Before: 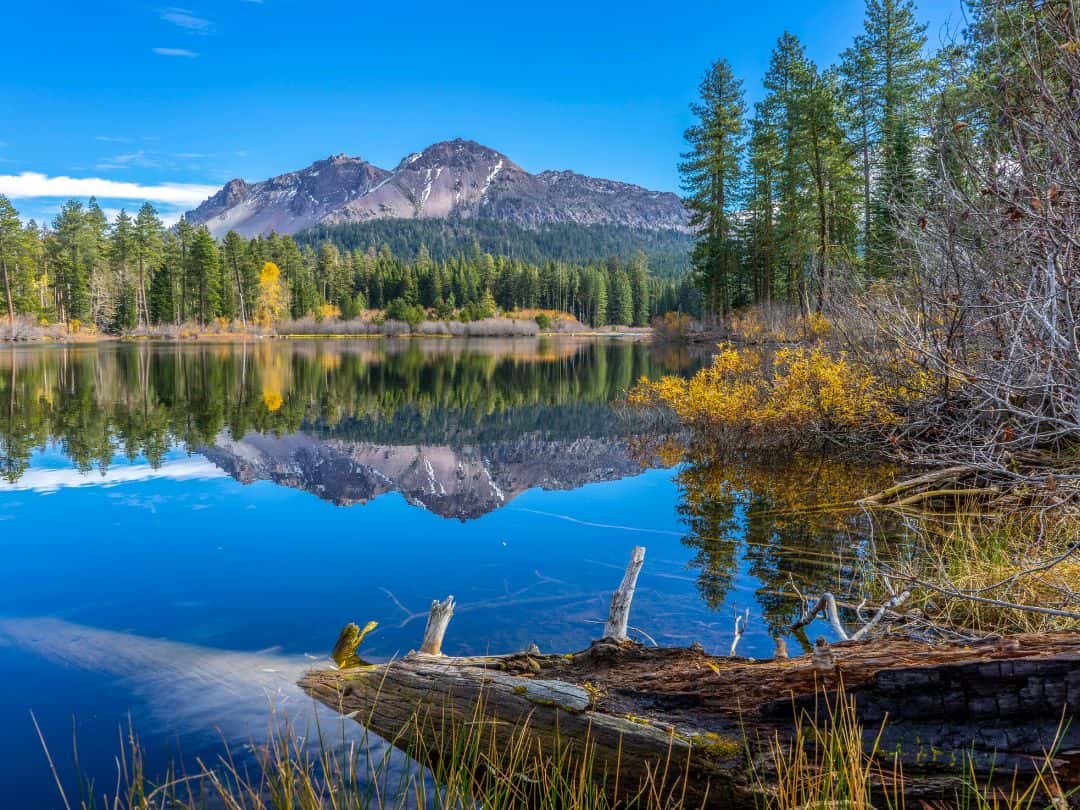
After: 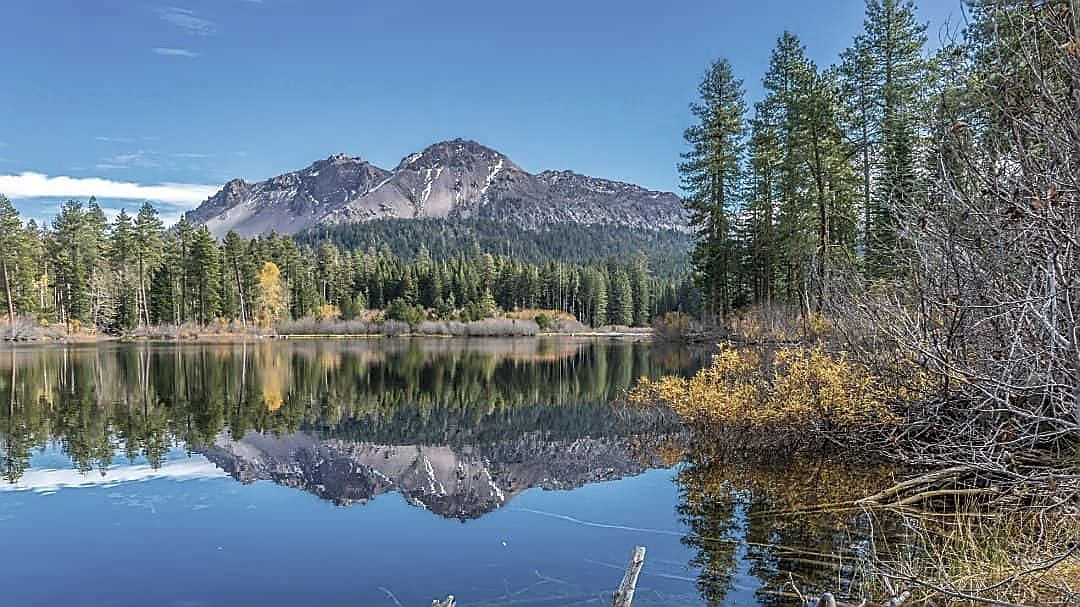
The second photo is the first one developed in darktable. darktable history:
crop: bottom 24.982%
sharpen: radius 1.419, amount 1.265, threshold 0.82
color correction: highlights b* 0.033, saturation 0.598
